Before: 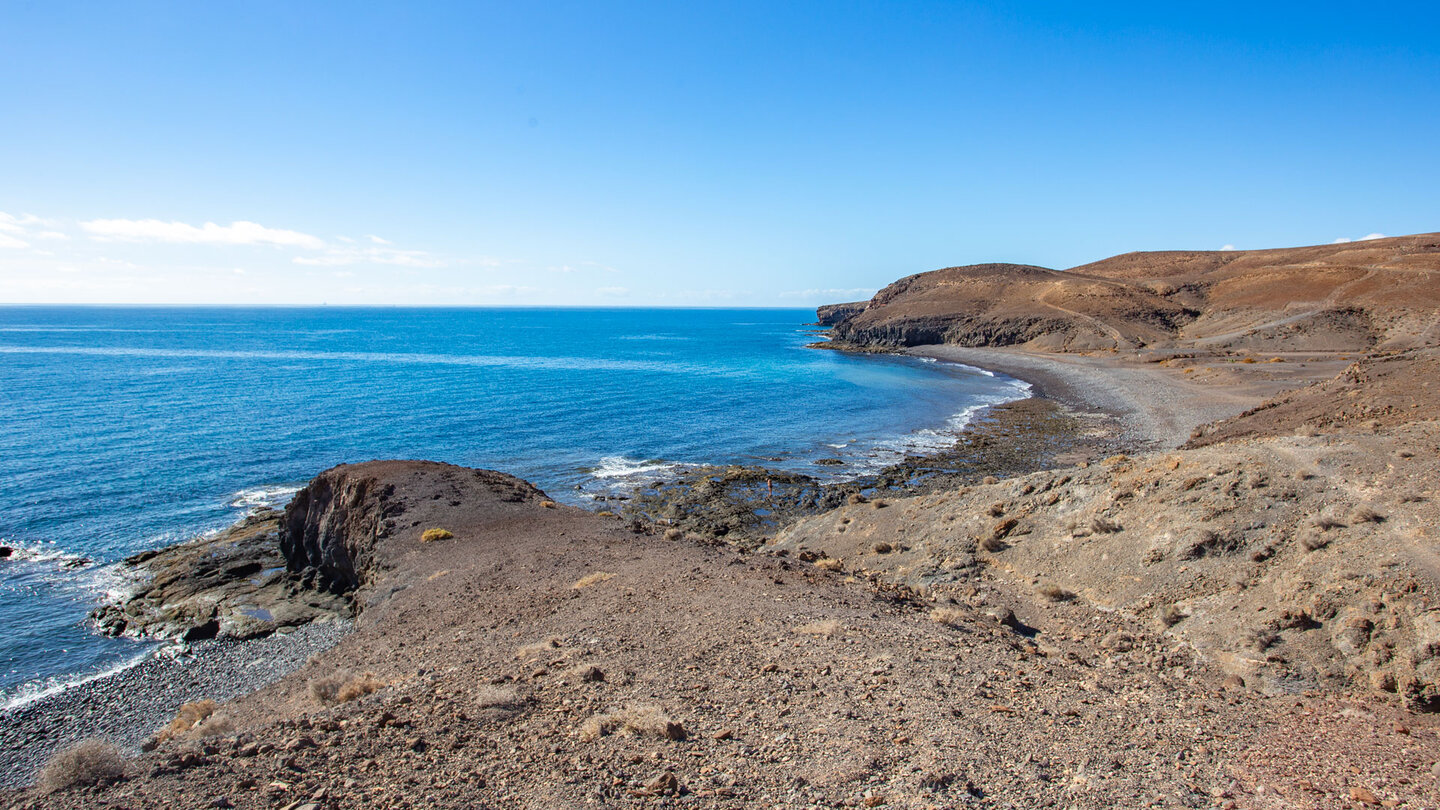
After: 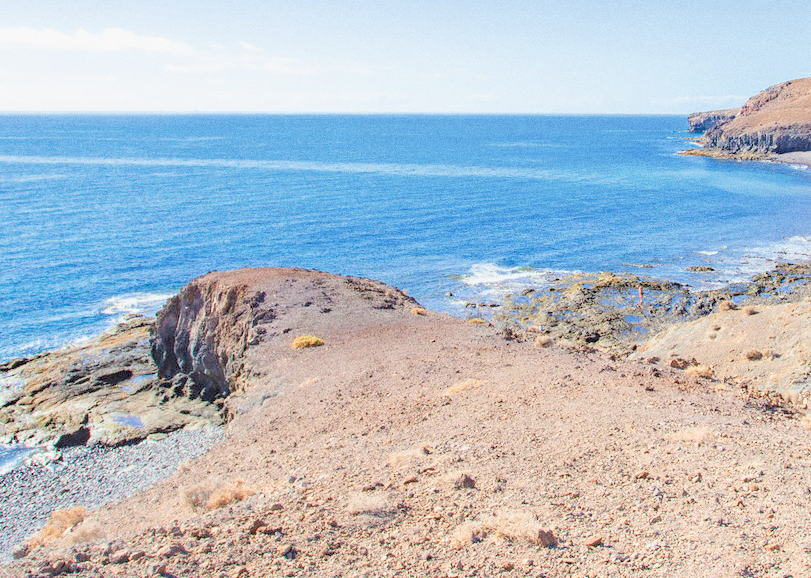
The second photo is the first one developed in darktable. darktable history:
crop: left 8.966%, top 23.852%, right 34.699%, bottom 4.703%
grain: on, module defaults
filmic rgb: middle gray luminance 2.5%, black relative exposure -10 EV, white relative exposure 7 EV, threshold 6 EV, dynamic range scaling 10%, target black luminance 0%, hardness 3.19, latitude 44.39%, contrast 0.682, highlights saturation mix 5%, shadows ↔ highlights balance 13.63%, add noise in highlights 0, color science v3 (2019), use custom middle-gray values true, iterations of high-quality reconstruction 0, contrast in highlights soft, enable highlight reconstruction true
